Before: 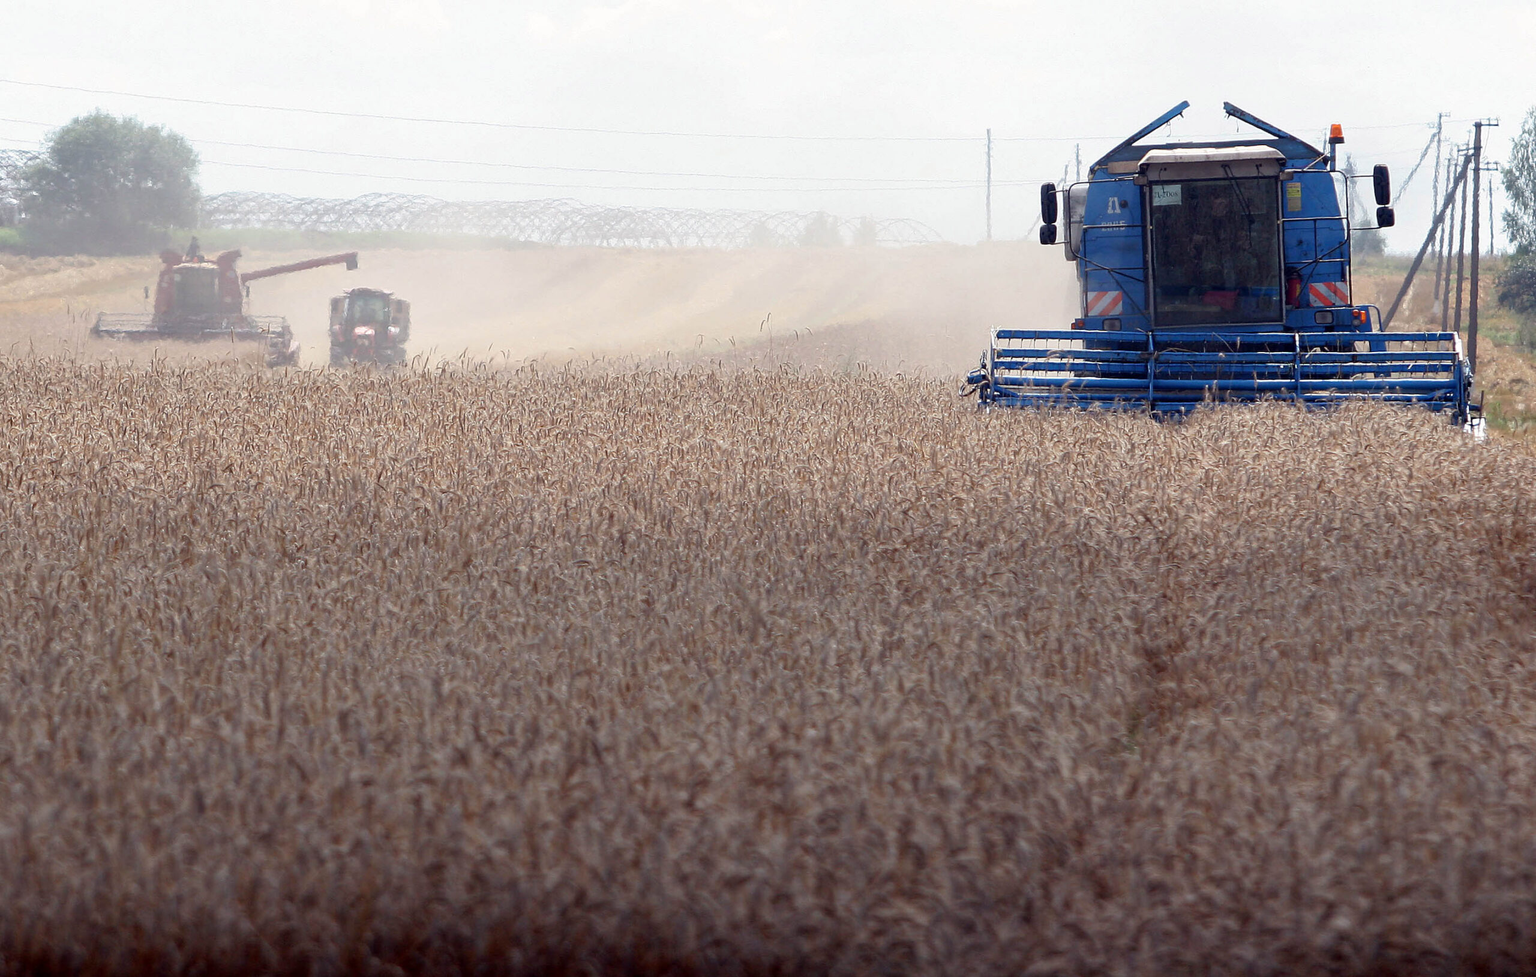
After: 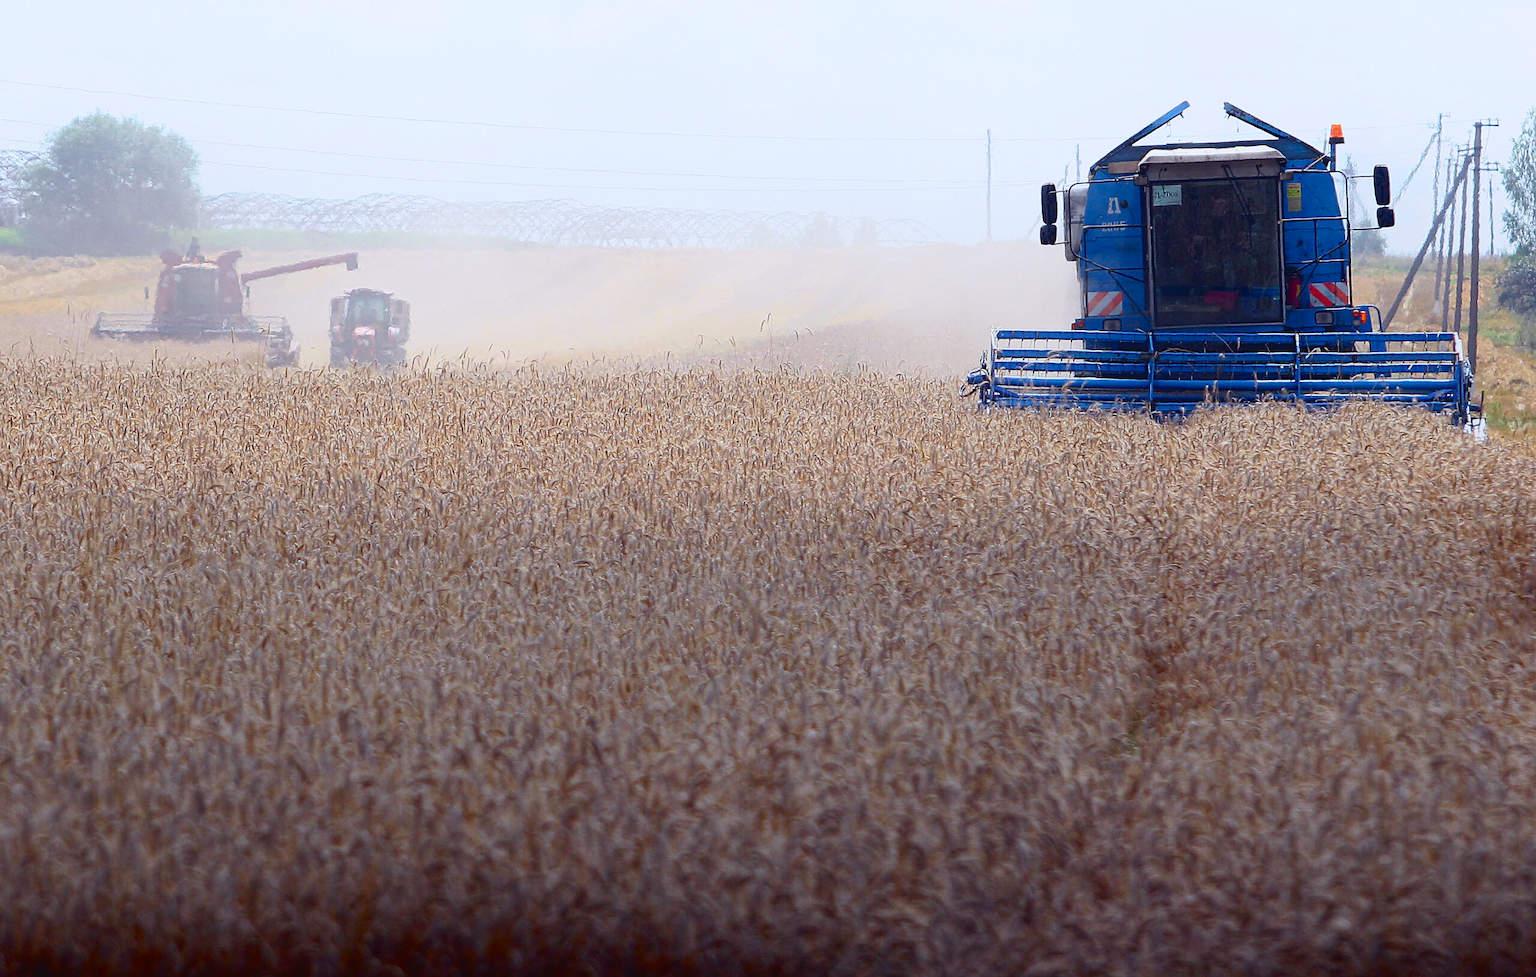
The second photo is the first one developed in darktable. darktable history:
tone curve: curves: ch0 [(0, 0.011) (0.139, 0.106) (0.295, 0.271) (0.499, 0.523) (0.739, 0.782) (0.857, 0.879) (1, 0.967)]; ch1 [(0, 0) (0.272, 0.249) (0.39, 0.379) (0.469, 0.456) (0.495, 0.497) (0.524, 0.53) (0.588, 0.62) (0.725, 0.779) (1, 1)]; ch2 [(0, 0) (0.125, 0.089) (0.35, 0.317) (0.437, 0.42) (0.502, 0.499) (0.533, 0.553) (0.599, 0.638) (1, 1)], color space Lab, independent channels, preserve colors none
contrast equalizer: y [[0.439, 0.44, 0.442, 0.457, 0.493, 0.498], [0.5 ×6], [0.5 ×6], [0 ×6], [0 ×6]]
white balance: red 0.967, blue 1.049
sharpen: radius 1, threshold 1
